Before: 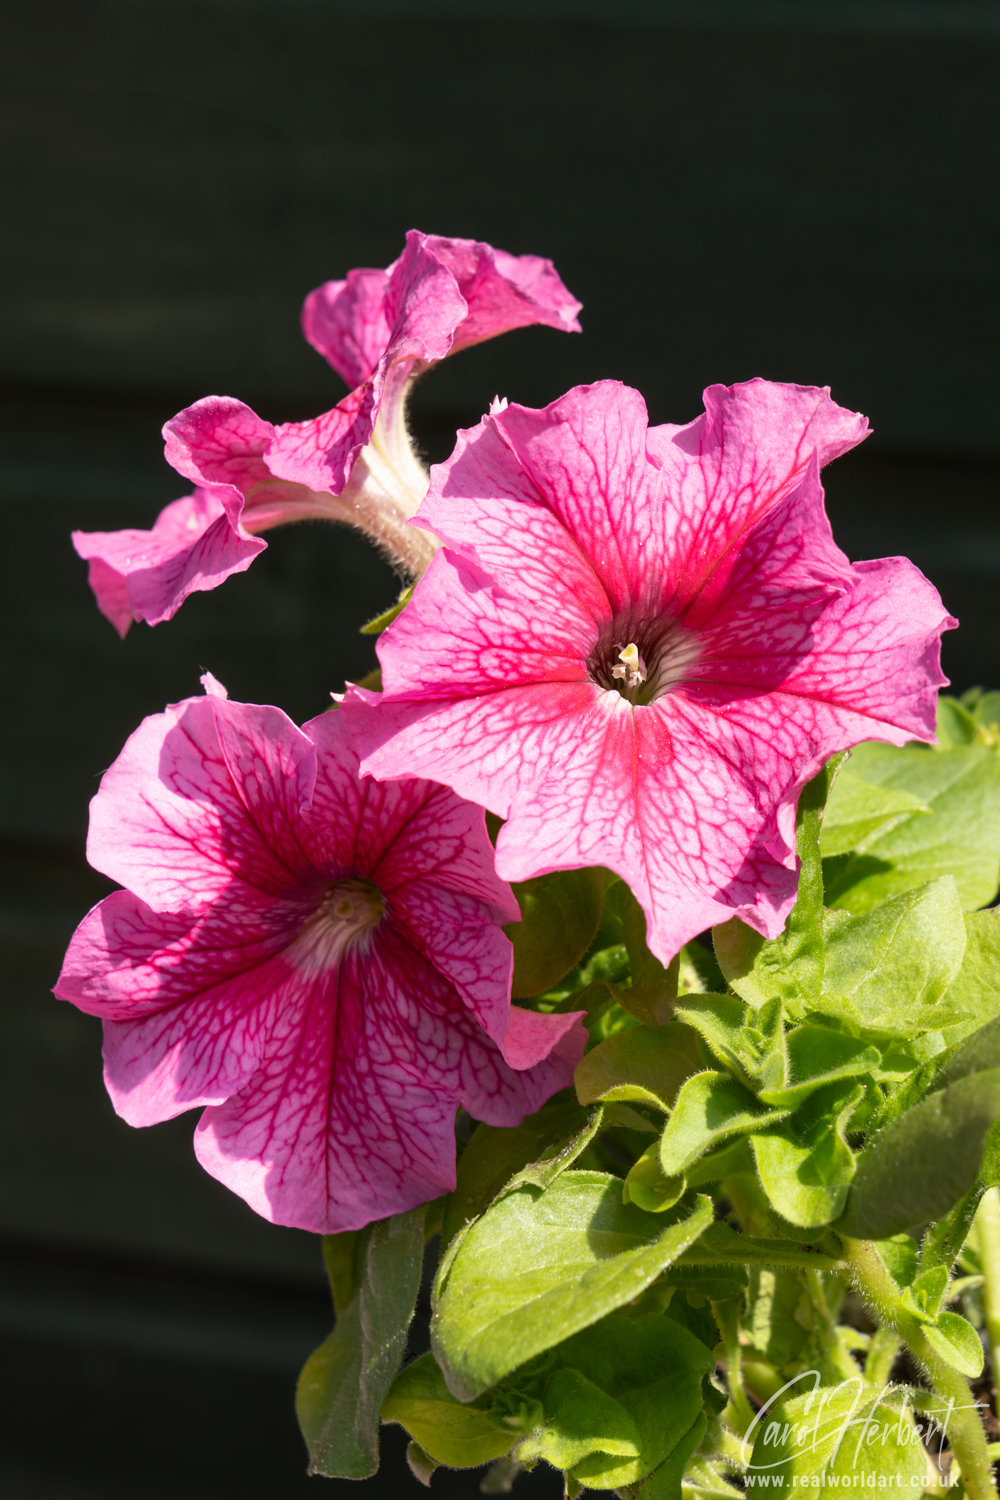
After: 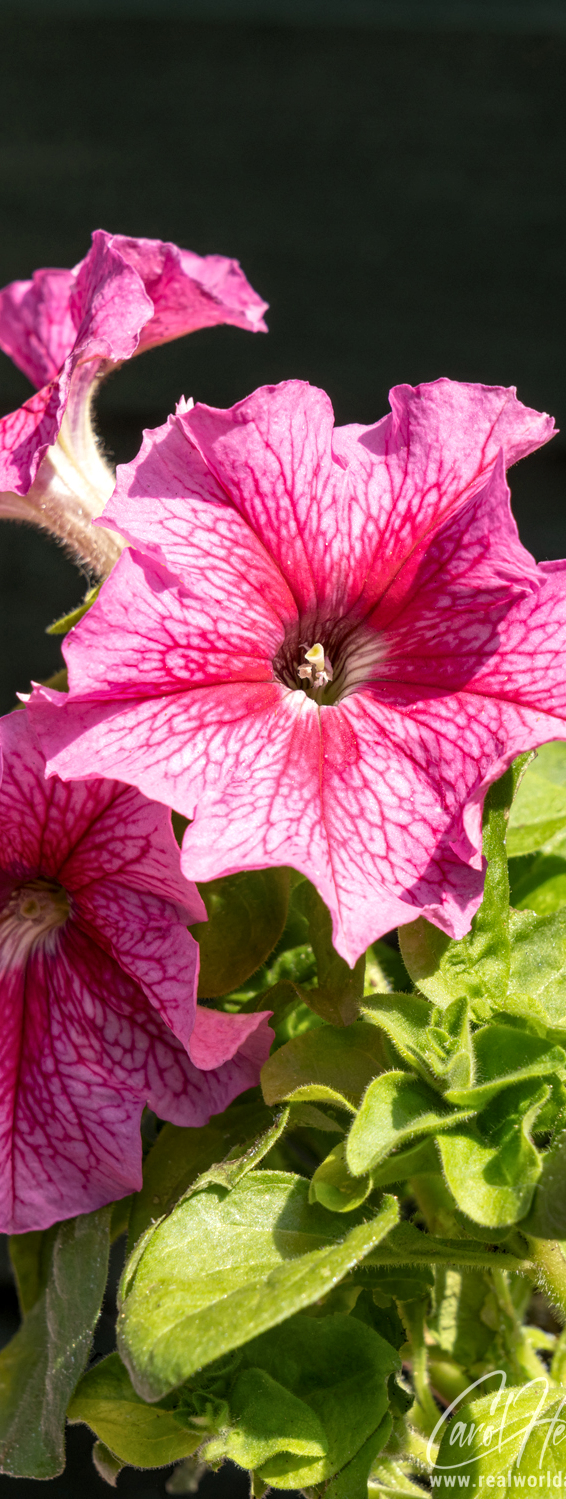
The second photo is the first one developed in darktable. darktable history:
crop: left 31.458%, top 0%, right 11.876%
local contrast: highlights 99%, shadows 86%, detail 160%, midtone range 0.2
